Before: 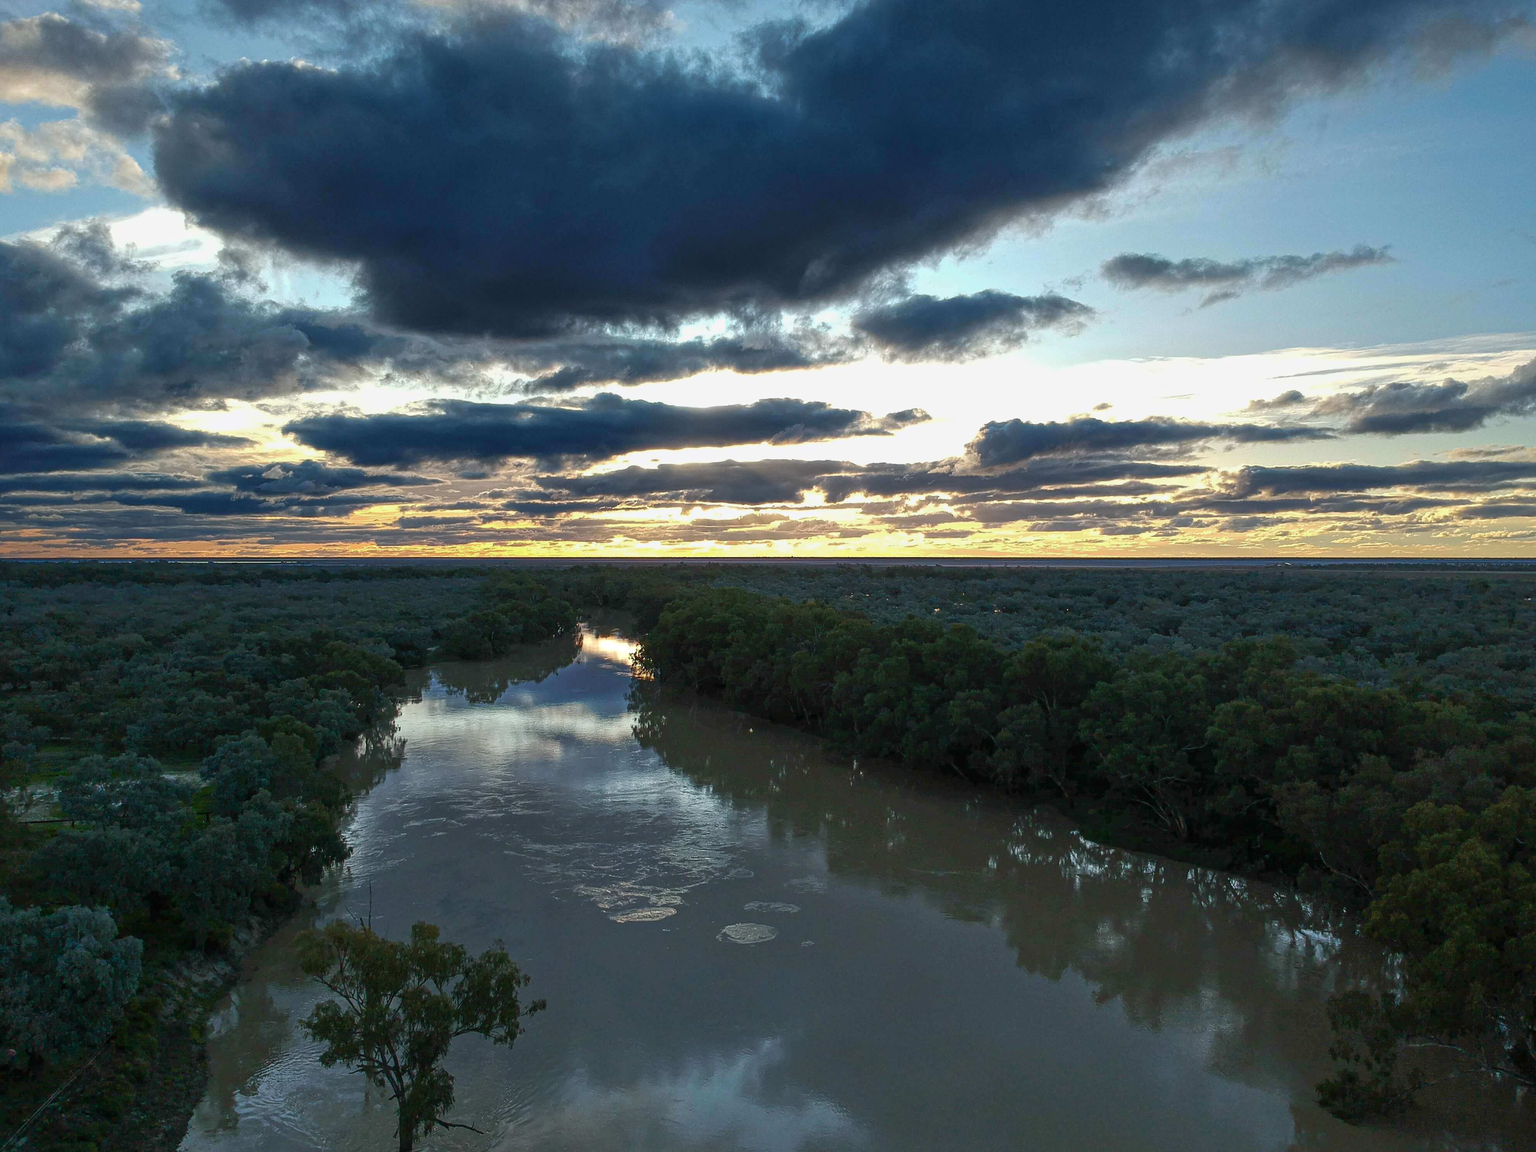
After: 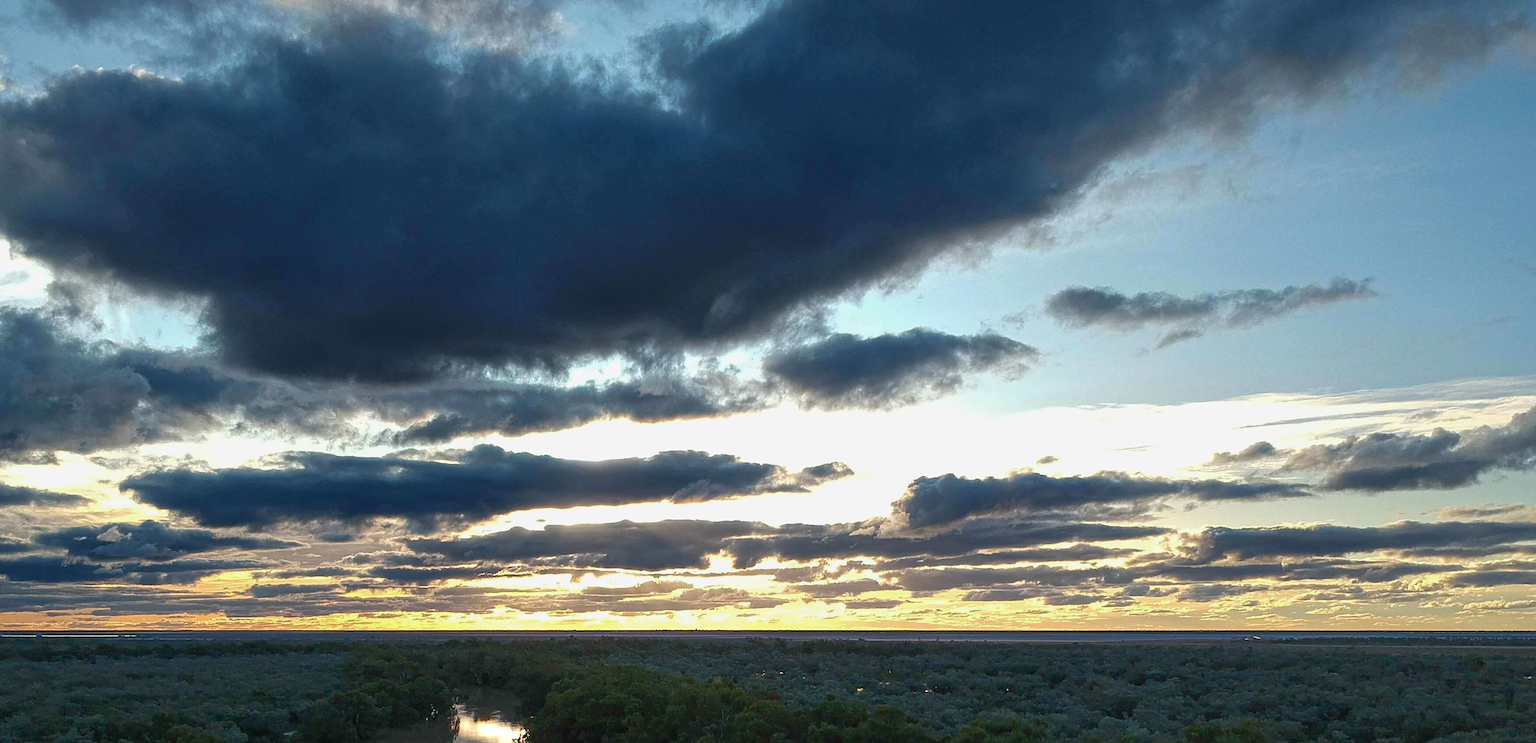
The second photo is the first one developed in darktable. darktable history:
sharpen: amount 0.205
crop and rotate: left 11.522%, bottom 42.912%
